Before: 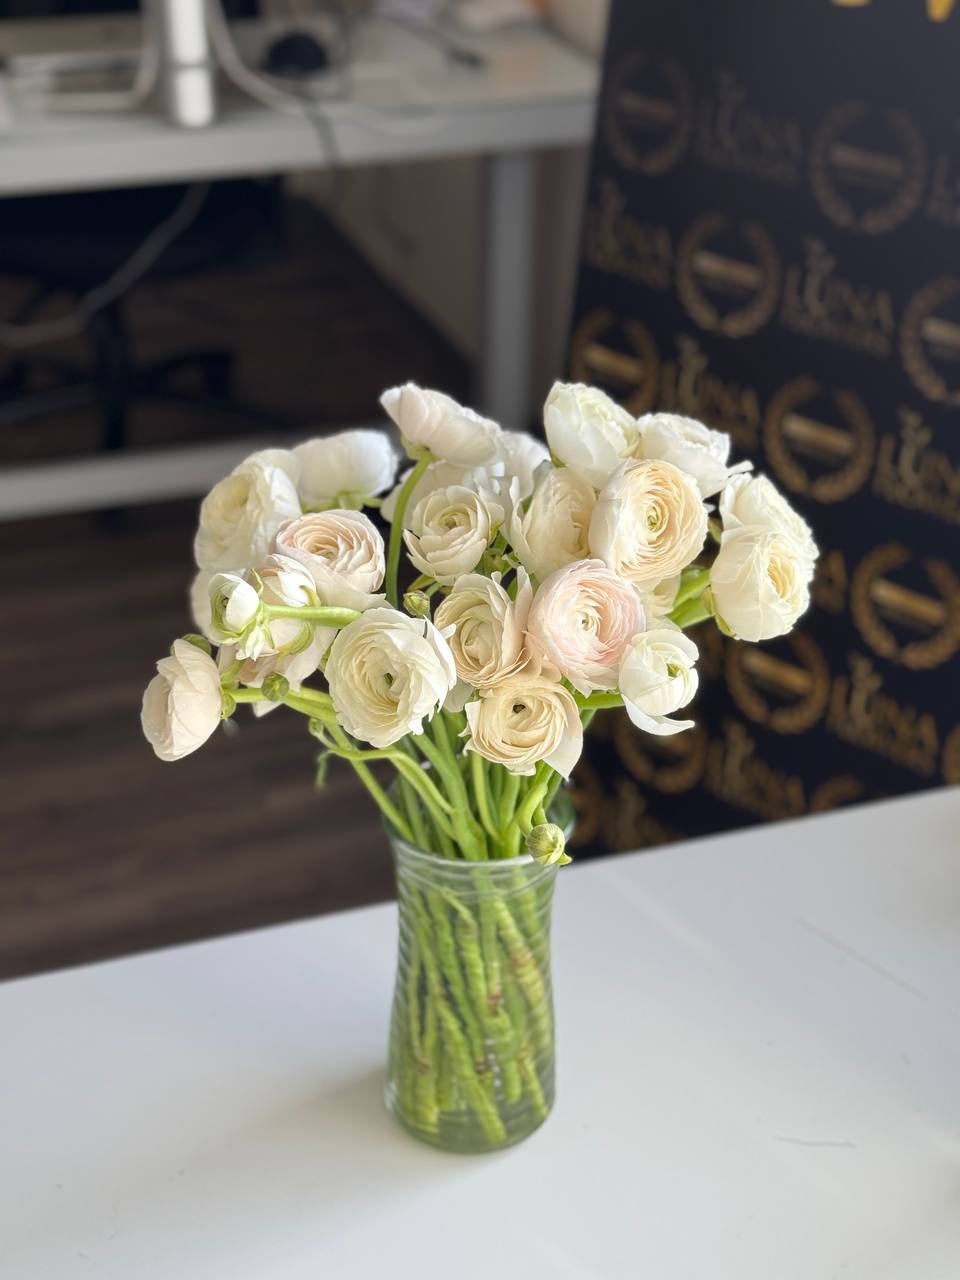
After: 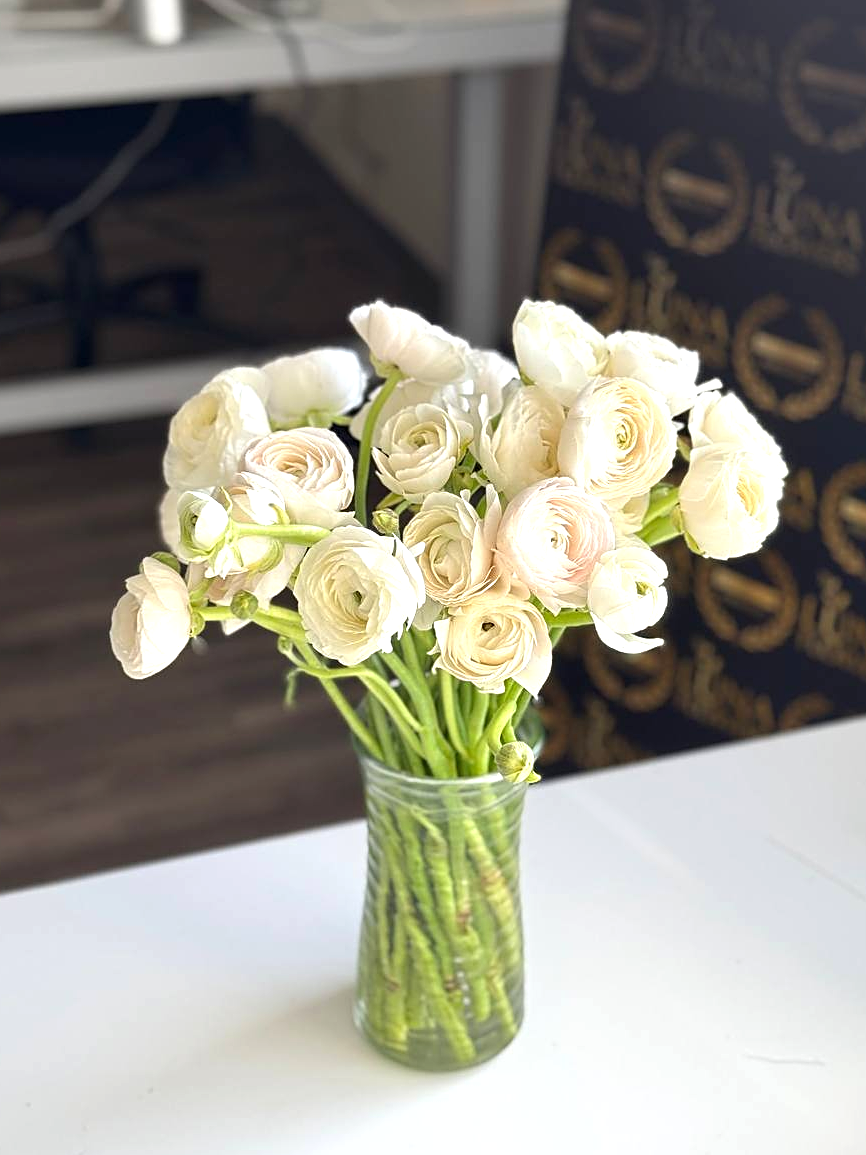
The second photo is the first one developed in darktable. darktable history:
sharpen: on, module defaults
exposure: exposure 0.515 EV, compensate highlight preservation false
crop: left 3.305%, top 6.436%, right 6.389%, bottom 3.258%
